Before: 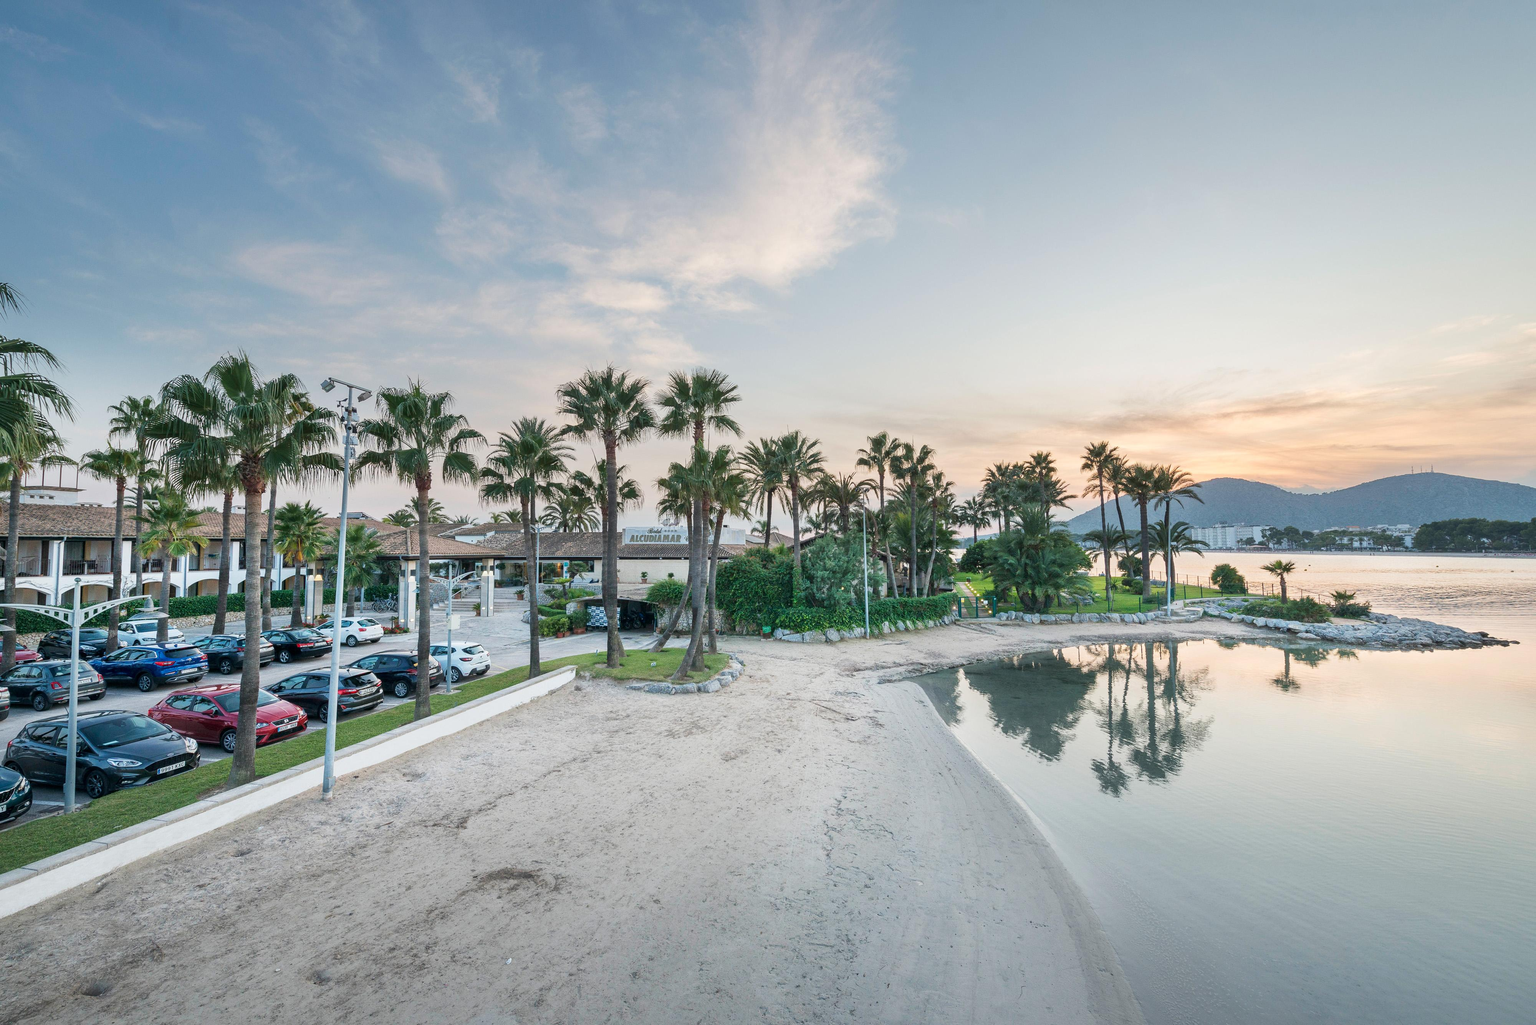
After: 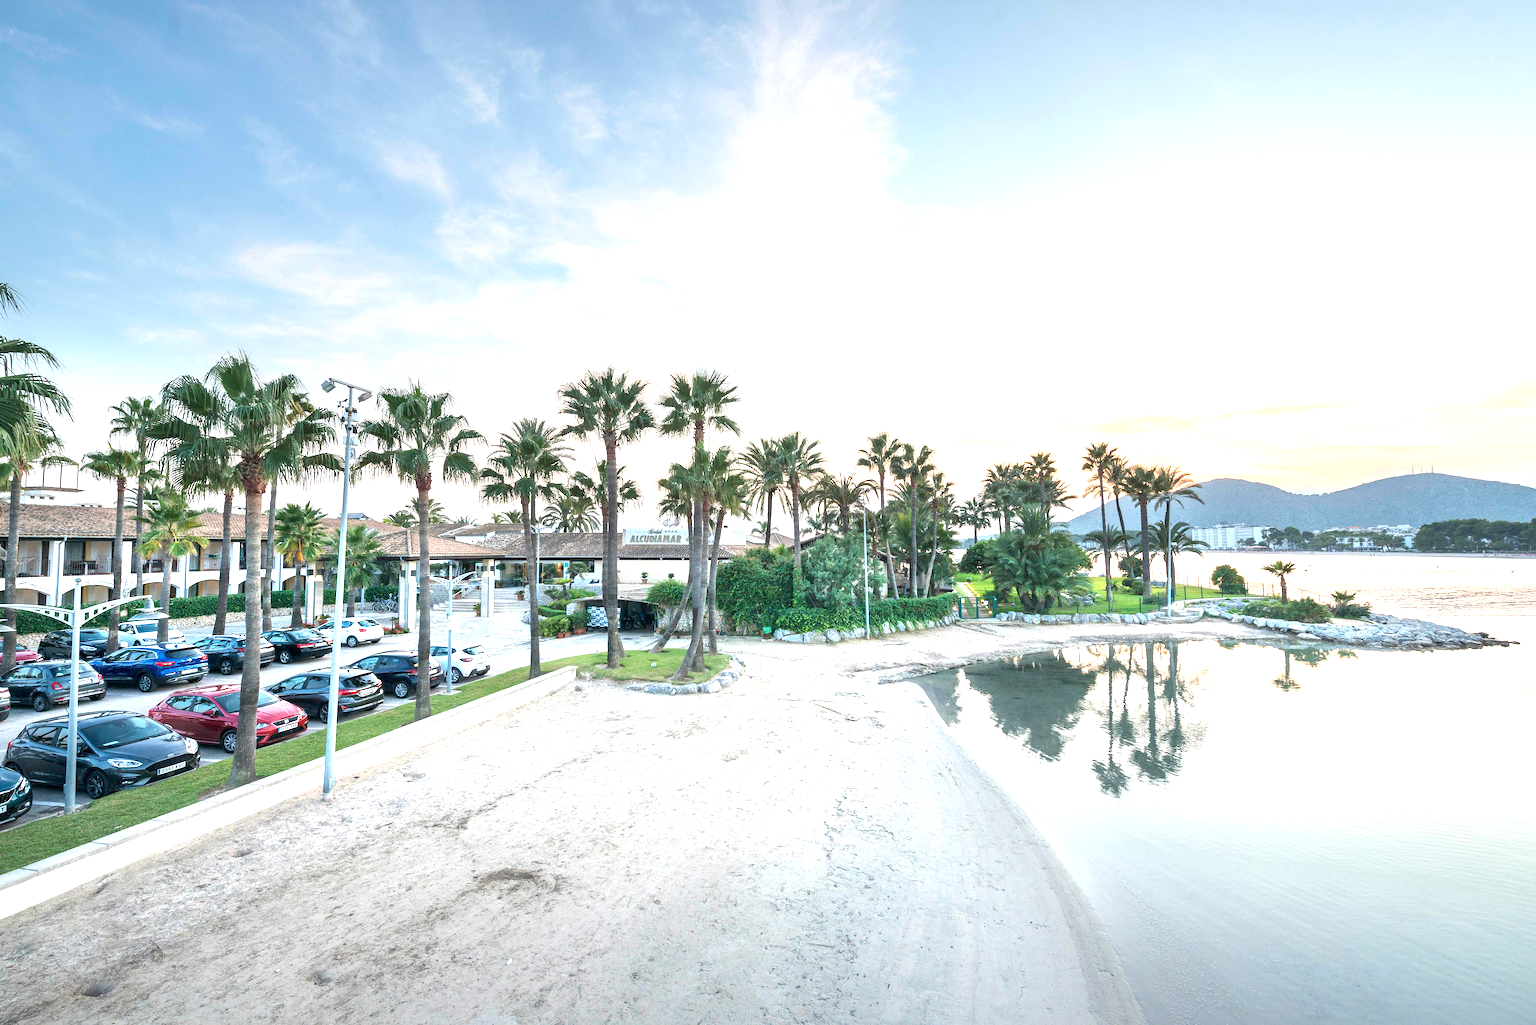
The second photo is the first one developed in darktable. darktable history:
exposure: exposure 1.073 EV, compensate highlight preservation false
